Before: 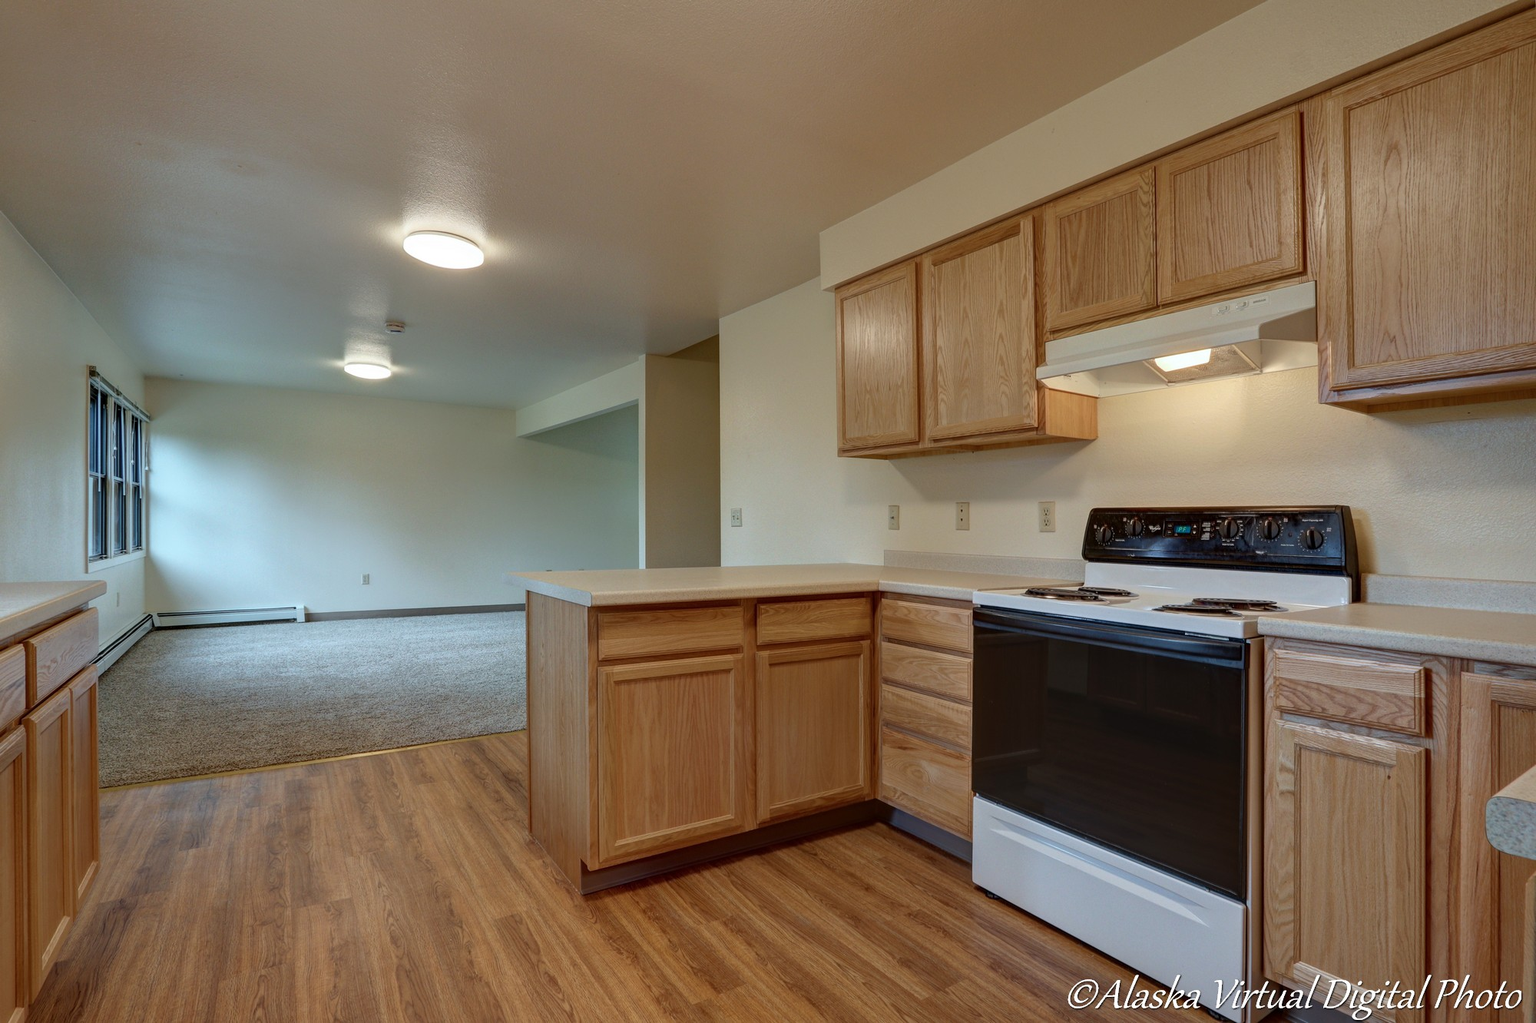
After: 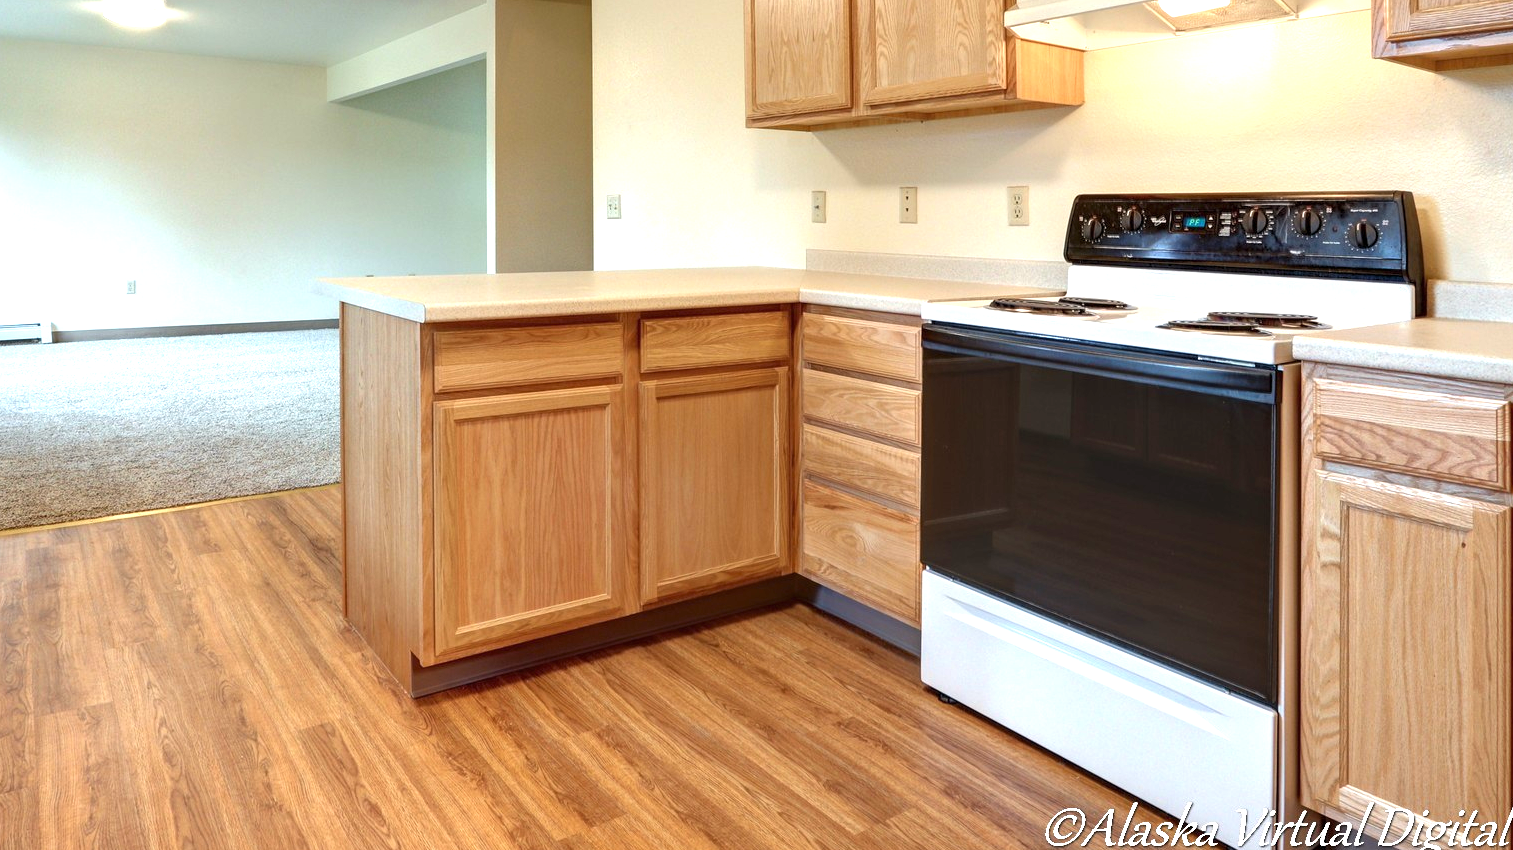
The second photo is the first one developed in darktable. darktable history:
white balance: red 1.009, blue 0.985
exposure: black level correction 0, exposure 1.4 EV, compensate highlight preservation false
crop and rotate: left 17.299%, top 35.115%, right 7.015%, bottom 1.024%
levels: mode automatic, black 0.023%, white 99.97%, levels [0.062, 0.494, 0.925]
